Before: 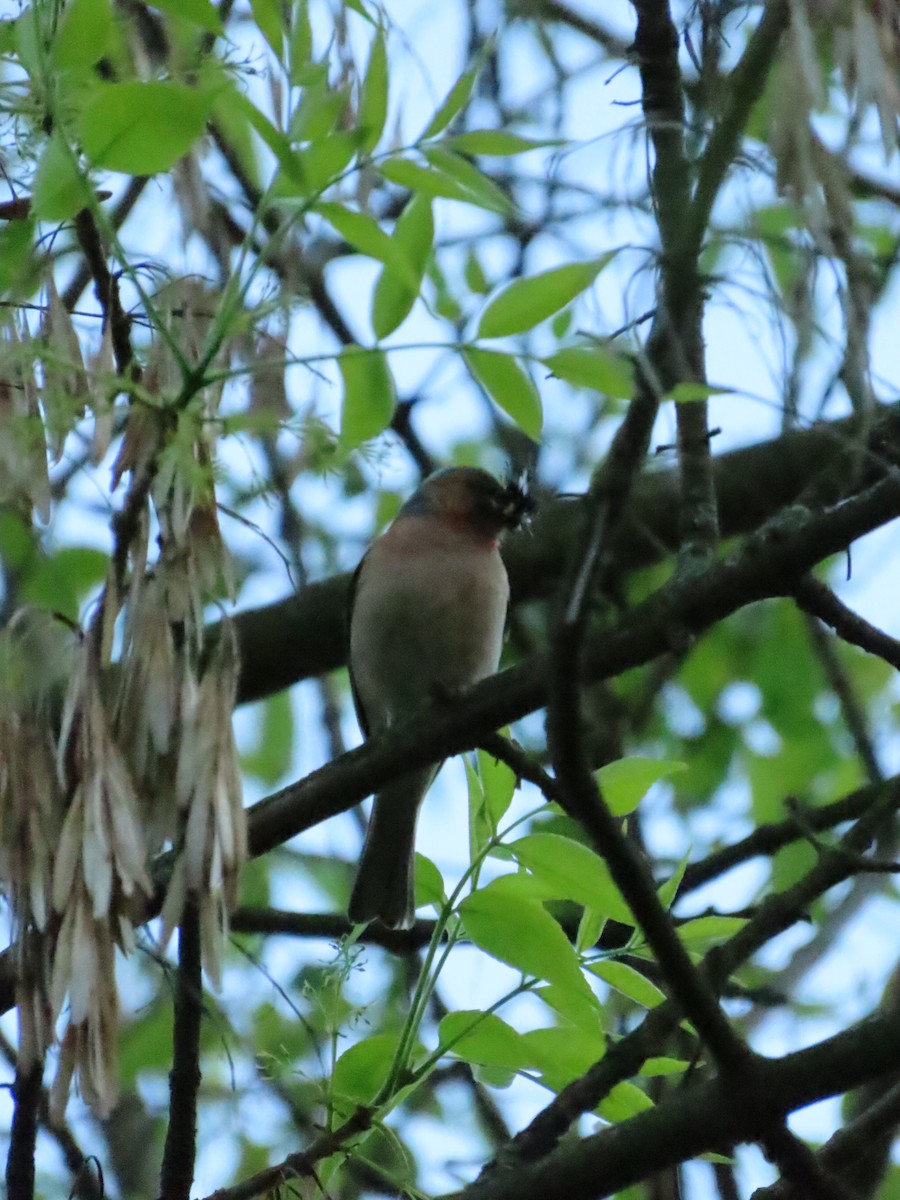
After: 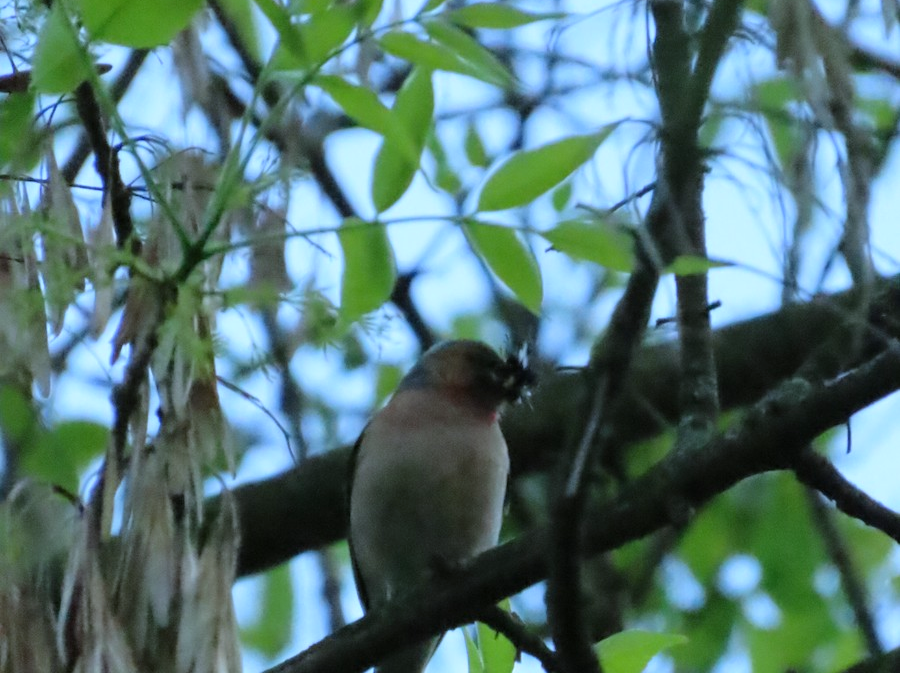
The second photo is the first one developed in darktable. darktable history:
white balance: red 0.924, blue 1.095
crop and rotate: top 10.605%, bottom 33.274%
